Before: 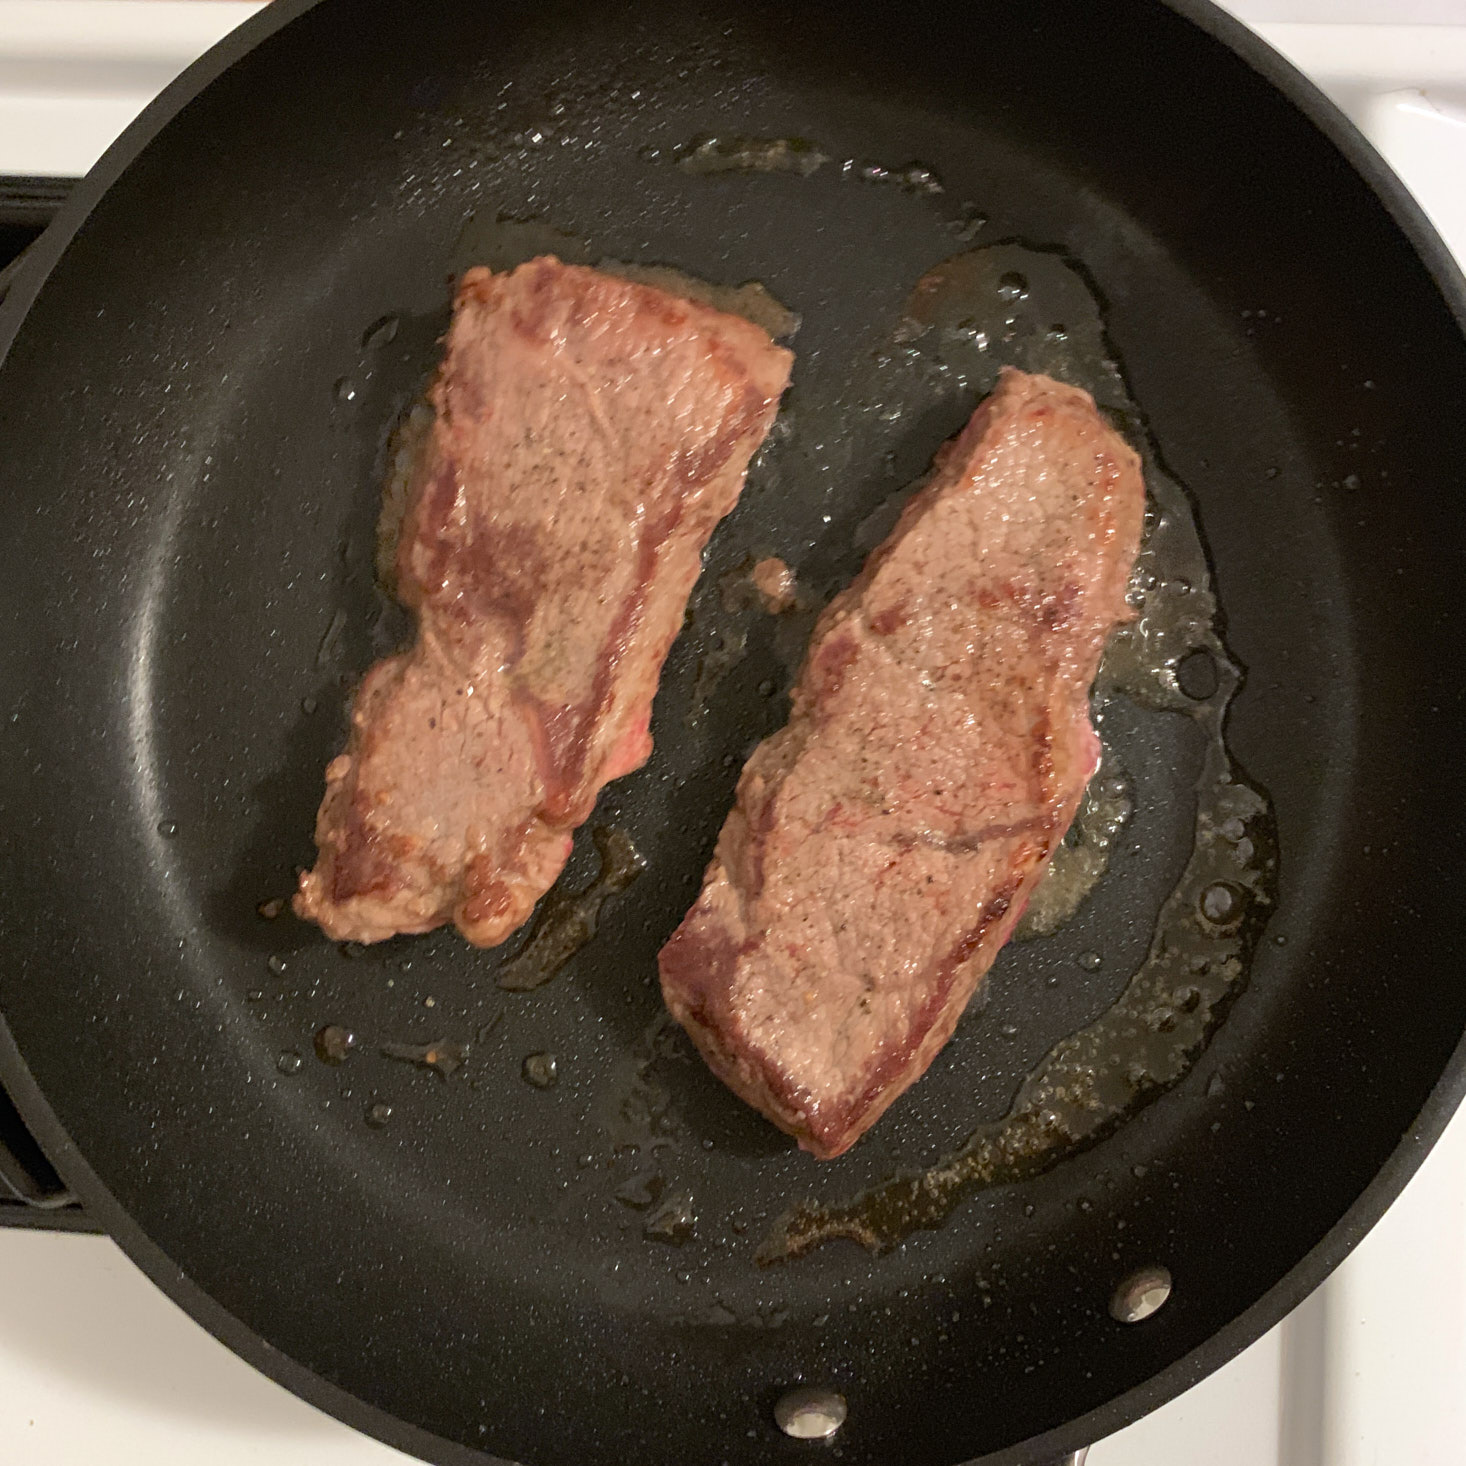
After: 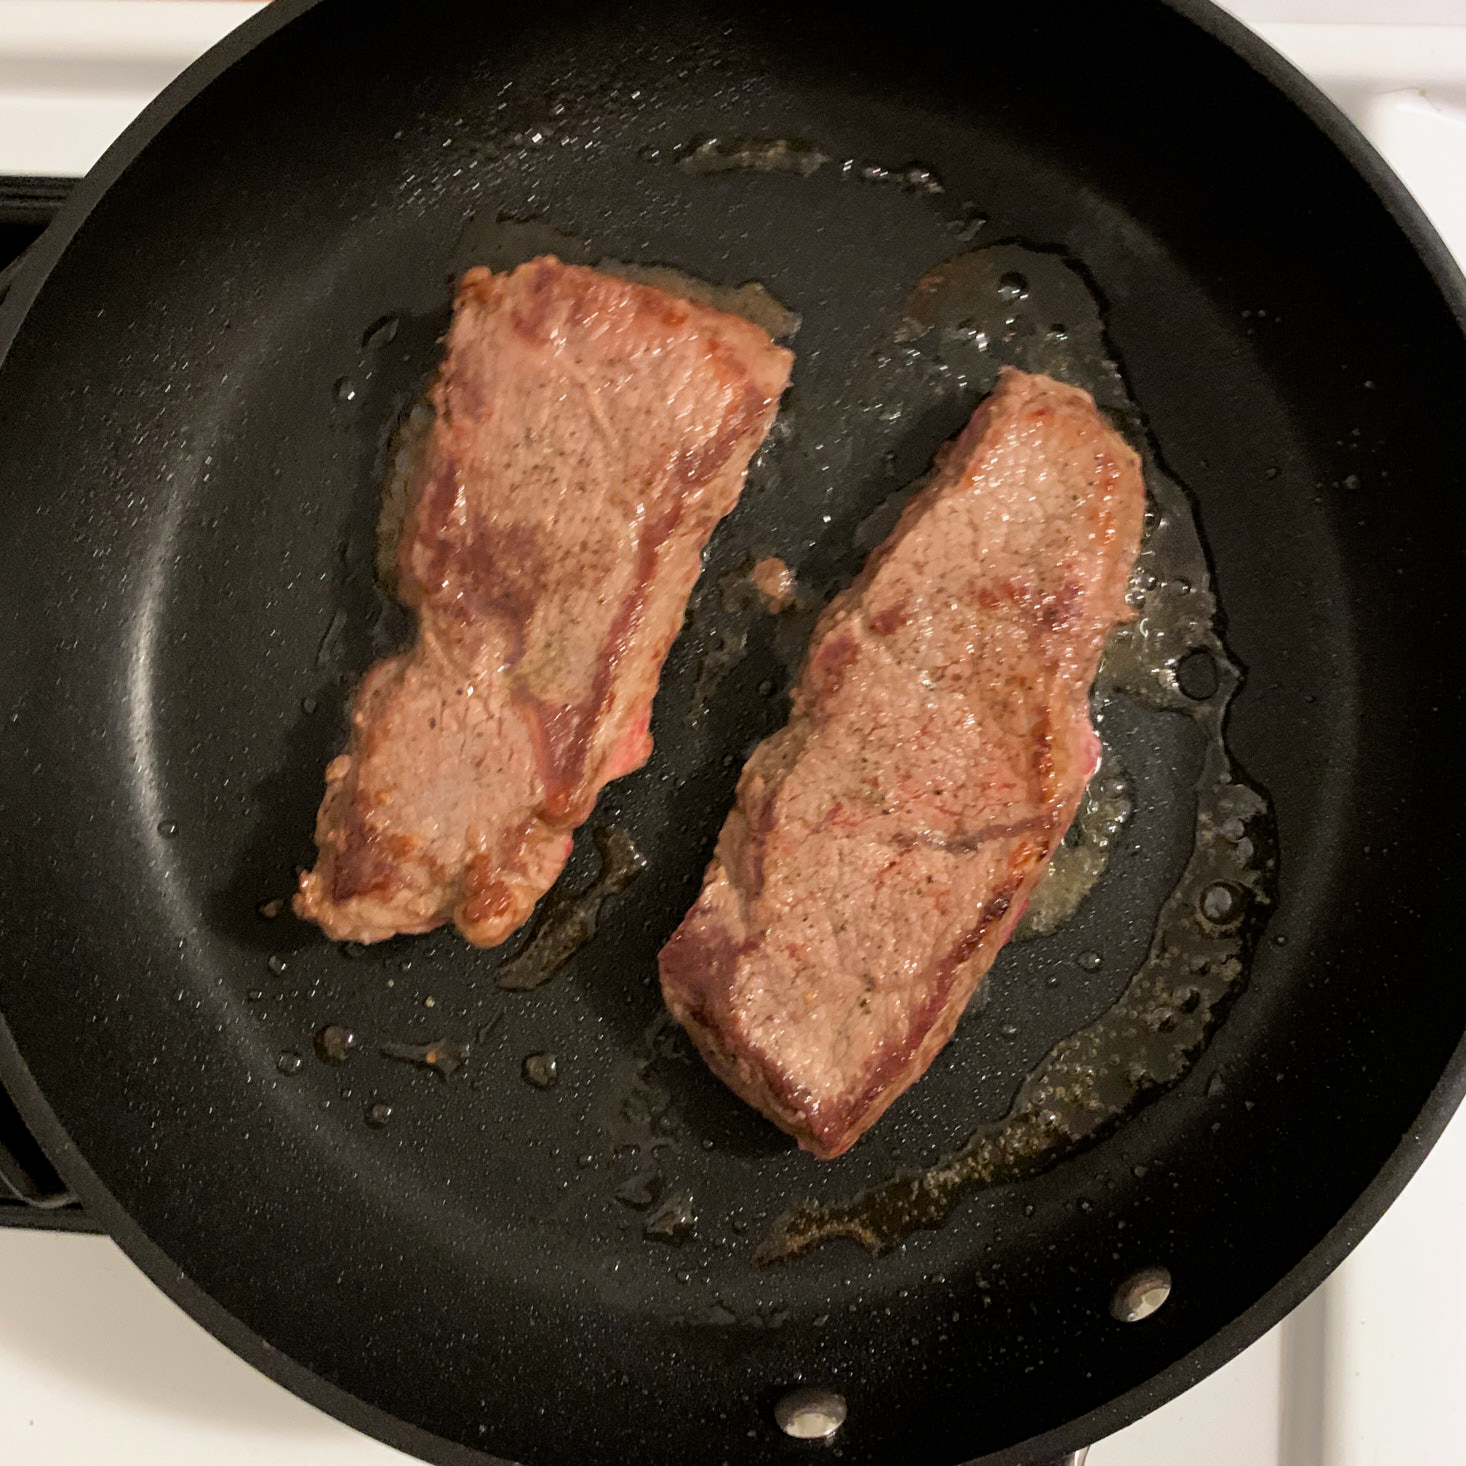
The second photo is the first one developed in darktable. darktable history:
color balance rgb: shadows fall-off 101%, linear chroma grading › mid-tones 7.63%, perceptual saturation grading › mid-tones 11.68%, mask middle-gray fulcrum 22.45%, global vibrance 10.11%, saturation formula JzAzBz (2021)
filmic rgb: black relative exposure -12.8 EV, white relative exposure 2.8 EV, threshold 3 EV, target black luminance 0%, hardness 8.54, latitude 70.41%, contrast 1.133, shadows ↔ highlights balance -0.395%, color science v4 (2020), enable highlight reconstruction true
